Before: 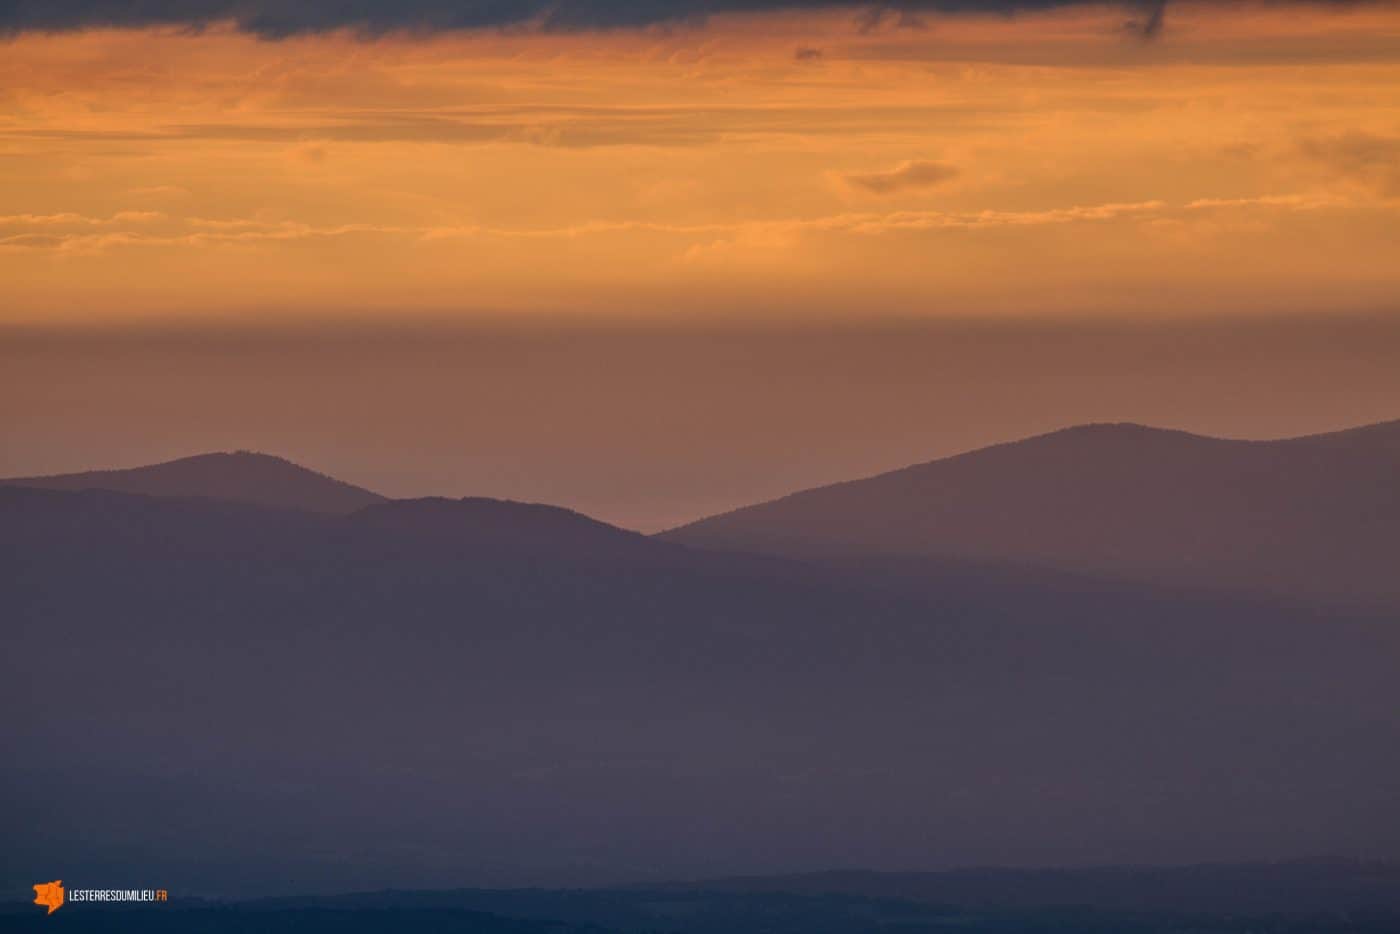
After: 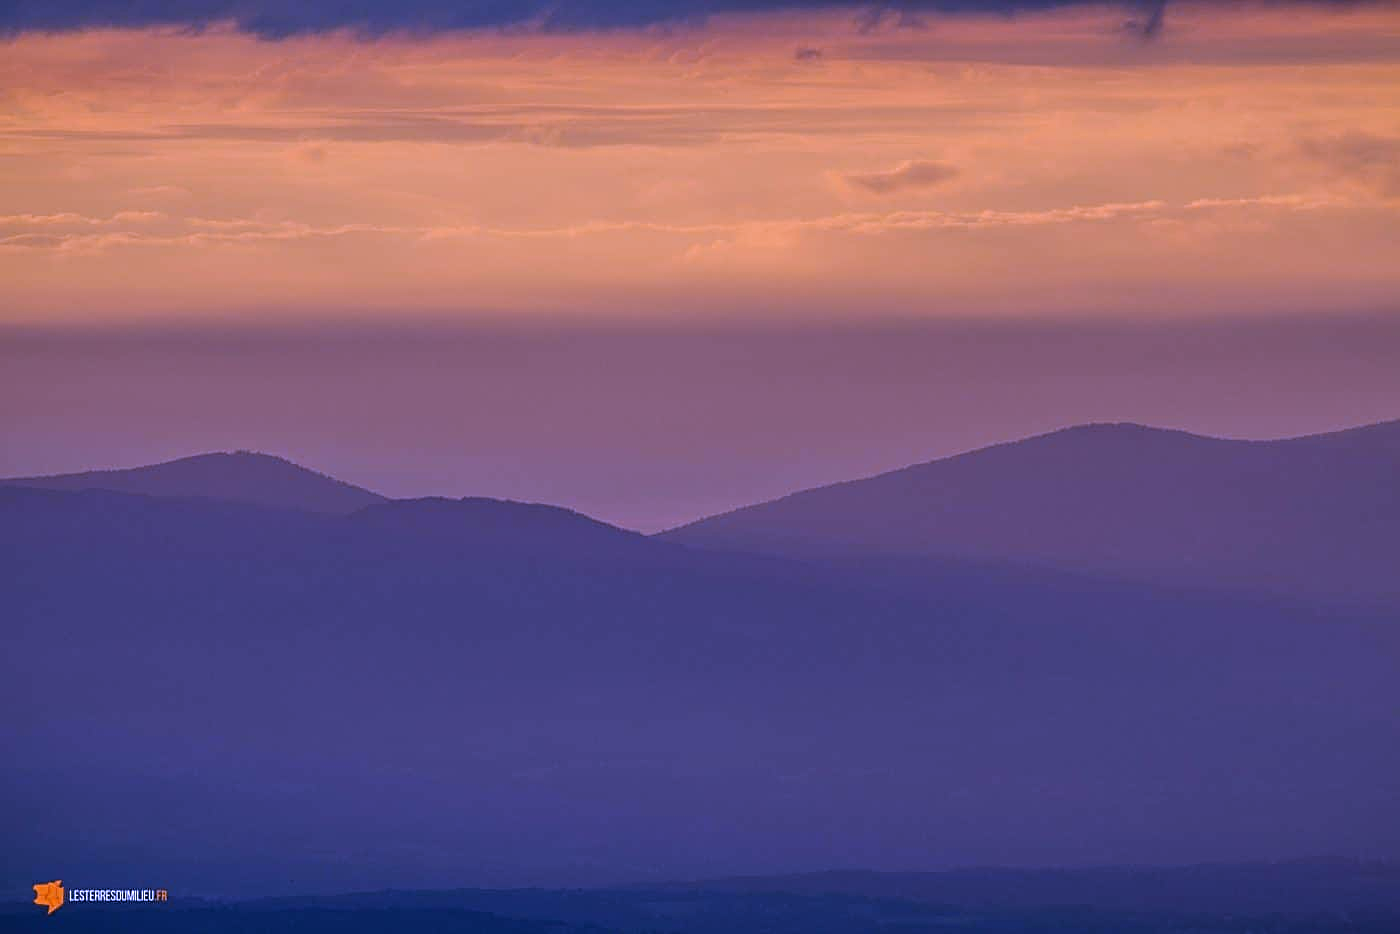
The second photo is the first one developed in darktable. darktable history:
sharpen: on, module defaults
white balance: red 0.98, blue 1.61
